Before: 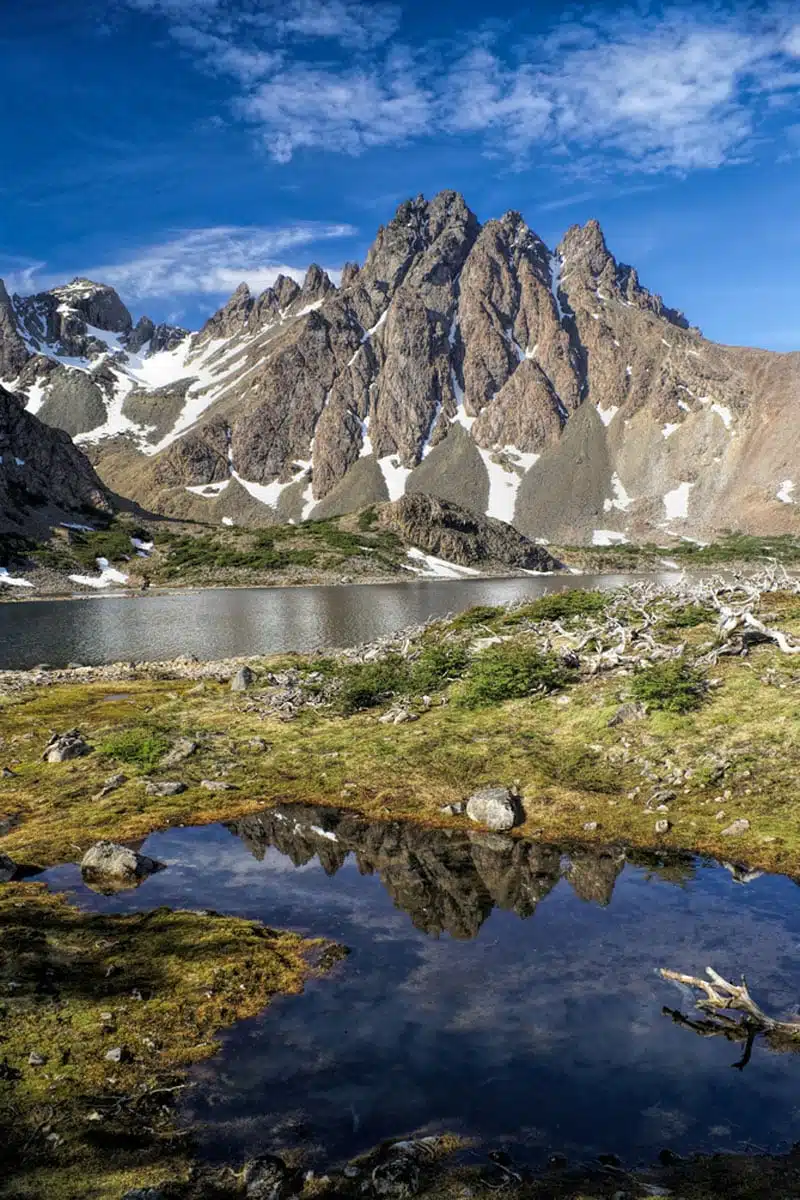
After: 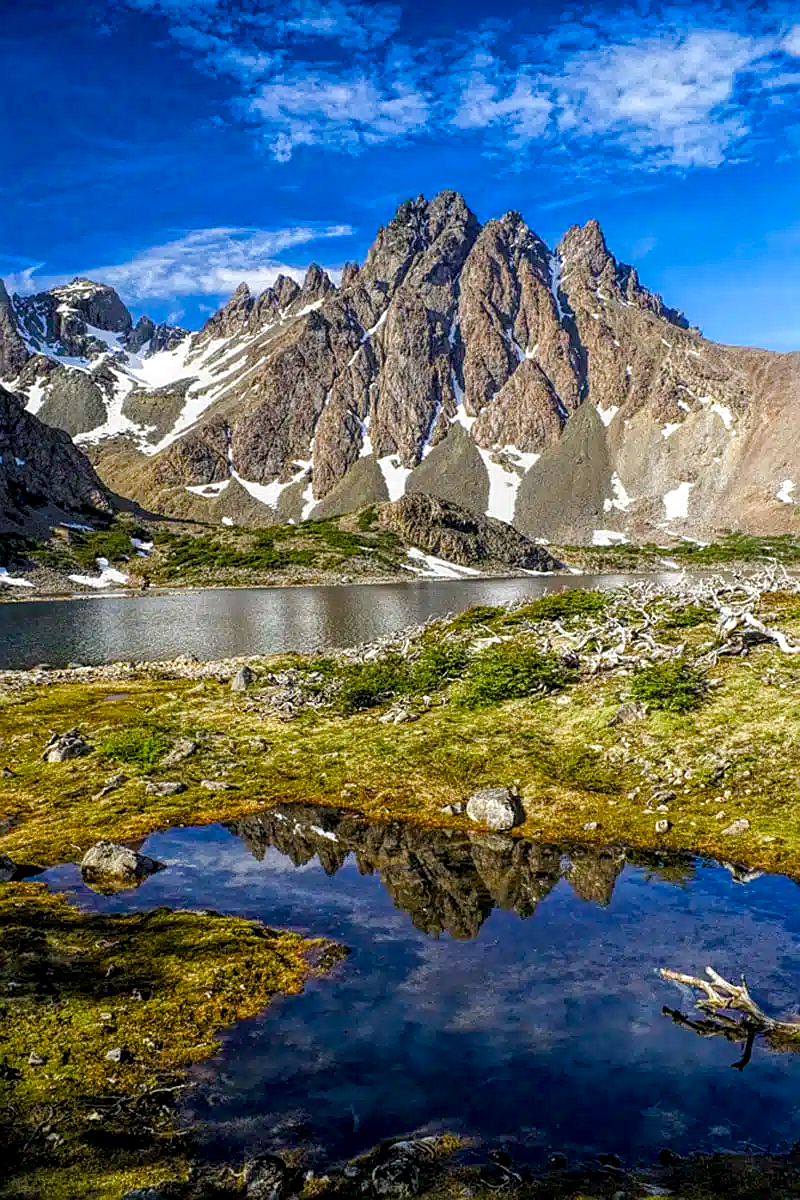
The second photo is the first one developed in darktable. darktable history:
sharpen: on, module defaults
tone equalizer: on, module defaults
local contrast: on, module defaults
color balance rgb: linear chroma grading › global chroma 15.296%, perceptual saturation grading › global saturation 0.669%, perceptual saturation grading › highlights -16.819%, perceptual saturation grading › mid-tones 33.642%, perceptual saturation grading › shadows 50.293%, global vibrance 20%
color correction: highlights b* 0.026
